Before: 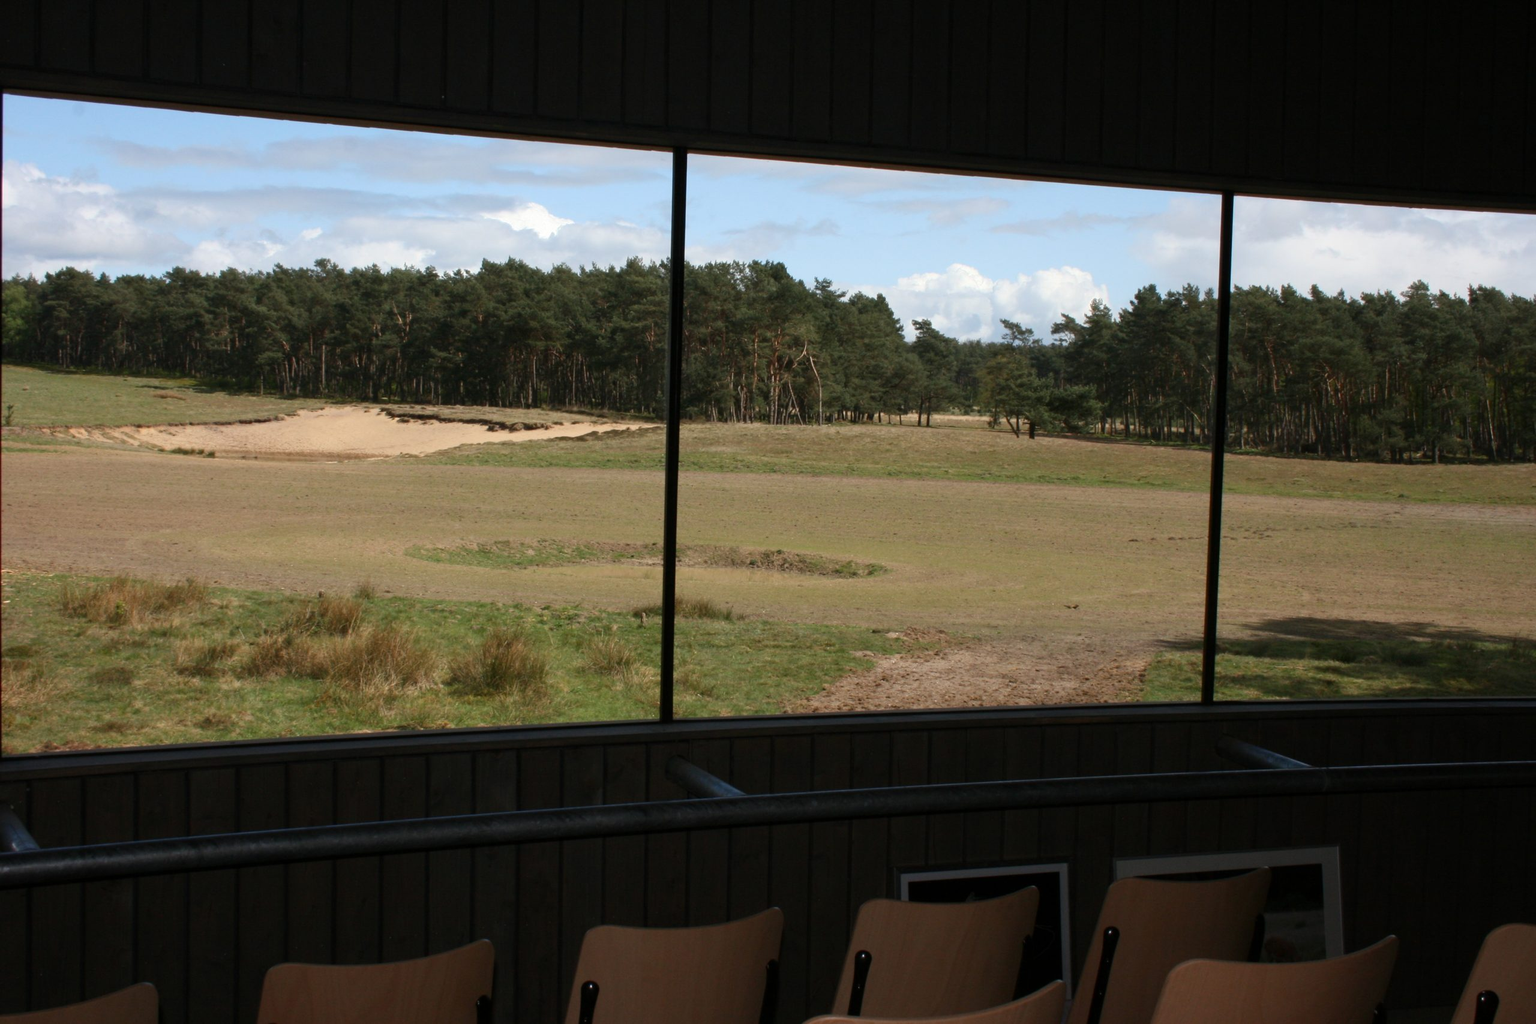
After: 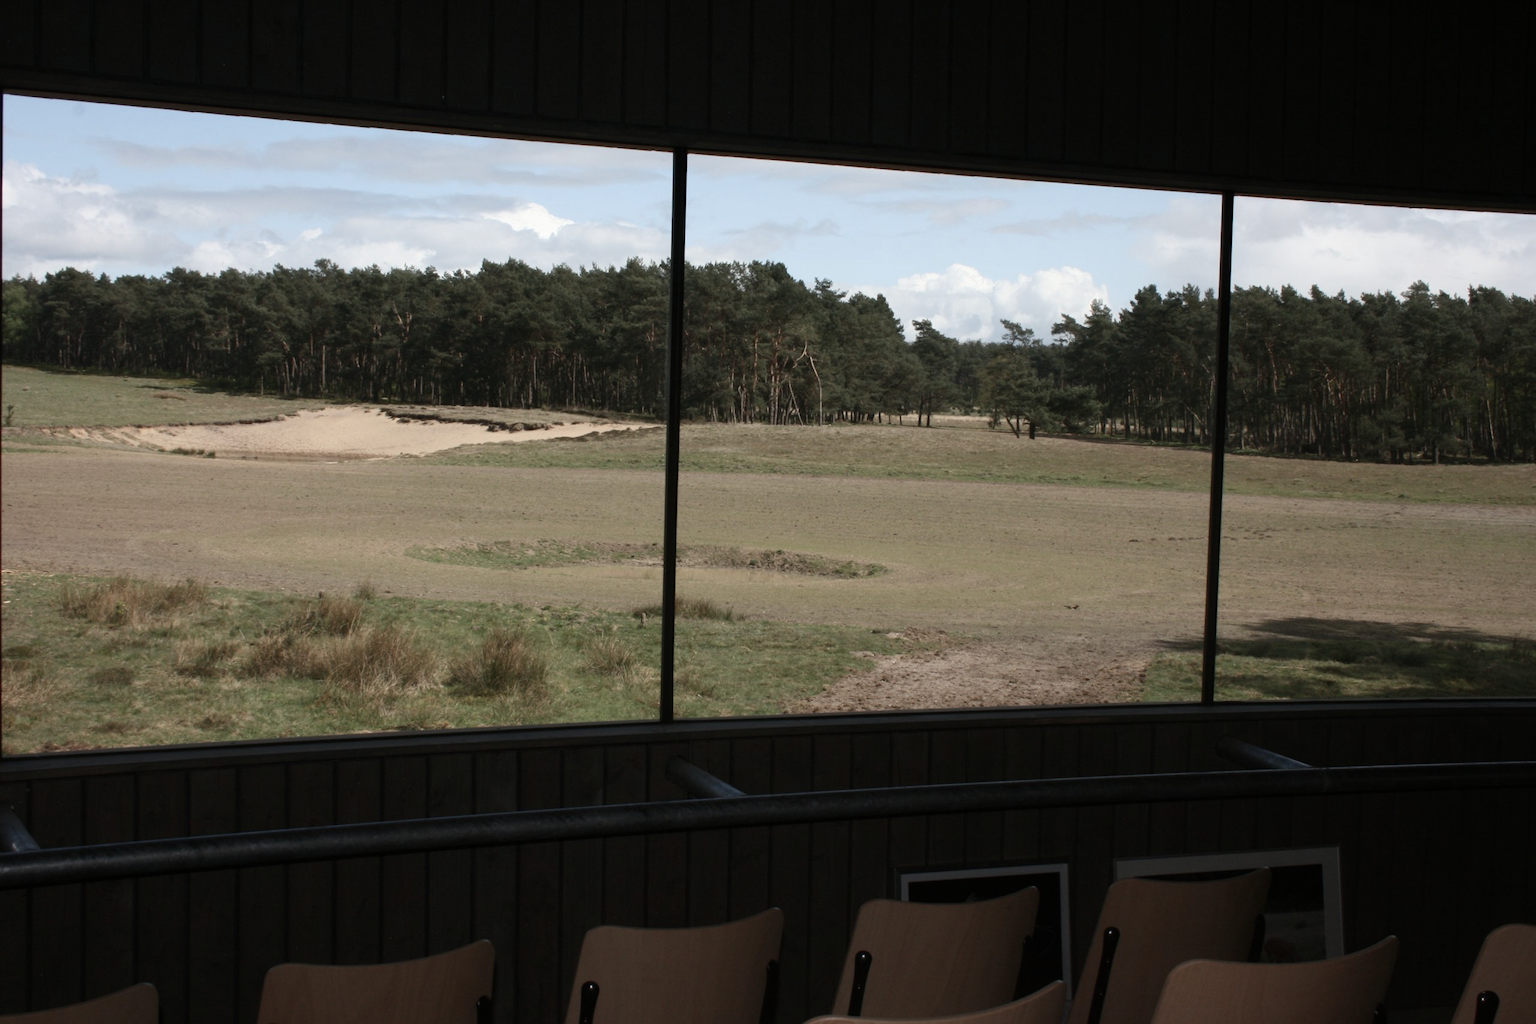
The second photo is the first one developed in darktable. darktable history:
contrast brightness saturation: contrast 0.102, saturation -0.367
contrast equalizer: octaves 7, y [[0.6 ×6], [0.55 ×6], [0 ×6], [0 ×6], [0 ×6]], mix -0.181
